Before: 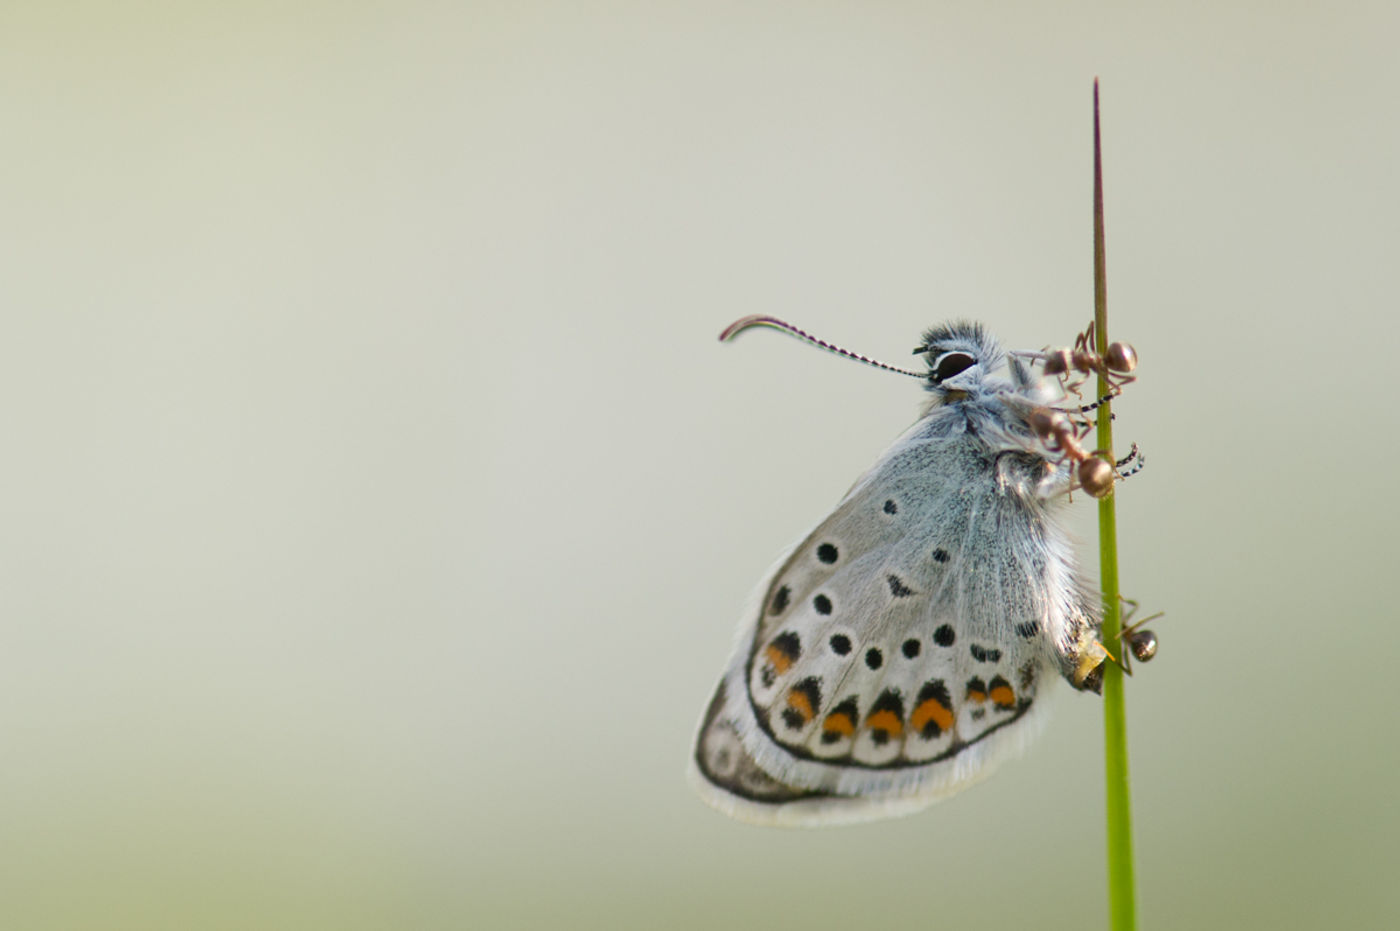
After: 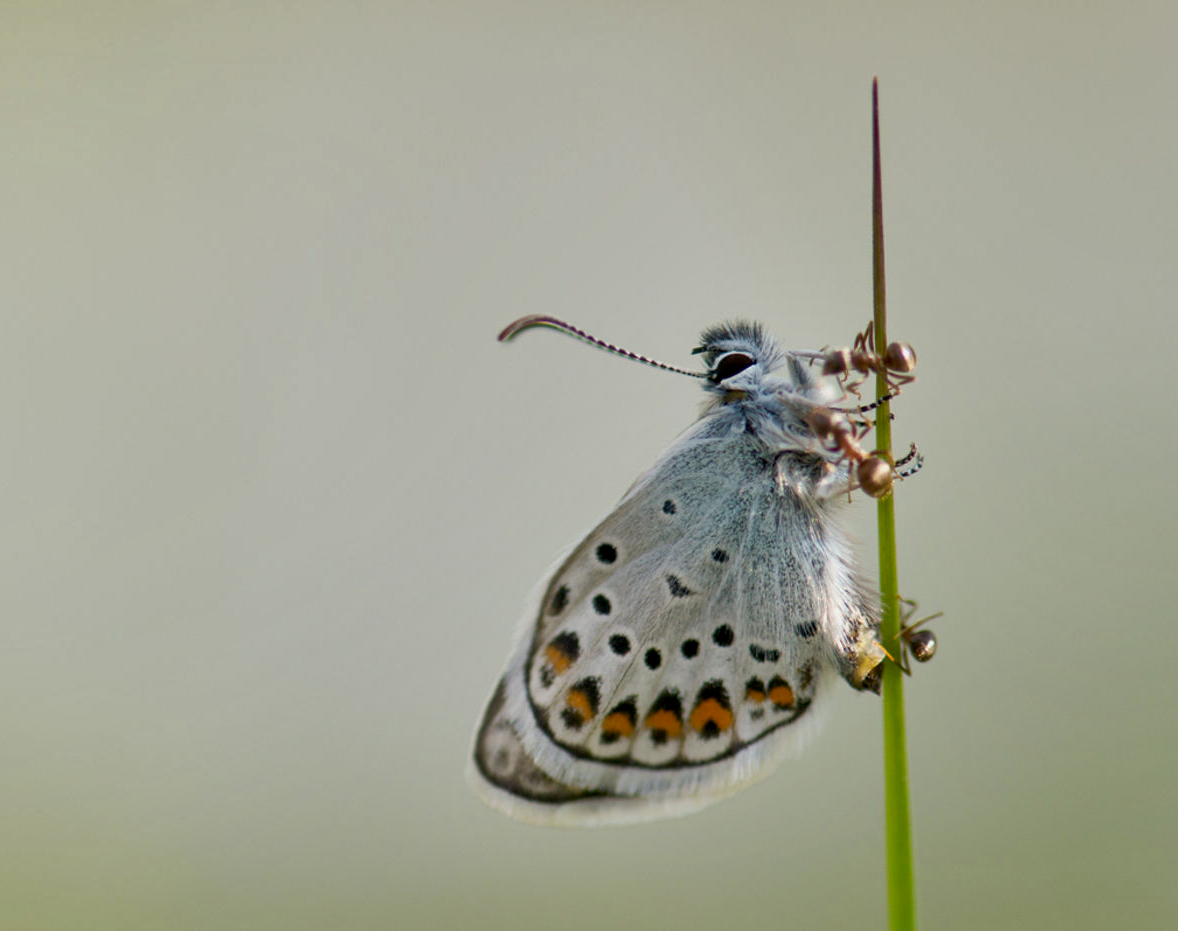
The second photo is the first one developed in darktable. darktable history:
exposure: black level correction 0.009, exposure -0.163 EV, compensate highlight preservation false
shadows and highlights: low approximation 0.01, soften with gaussian
crop: left 15.838%
